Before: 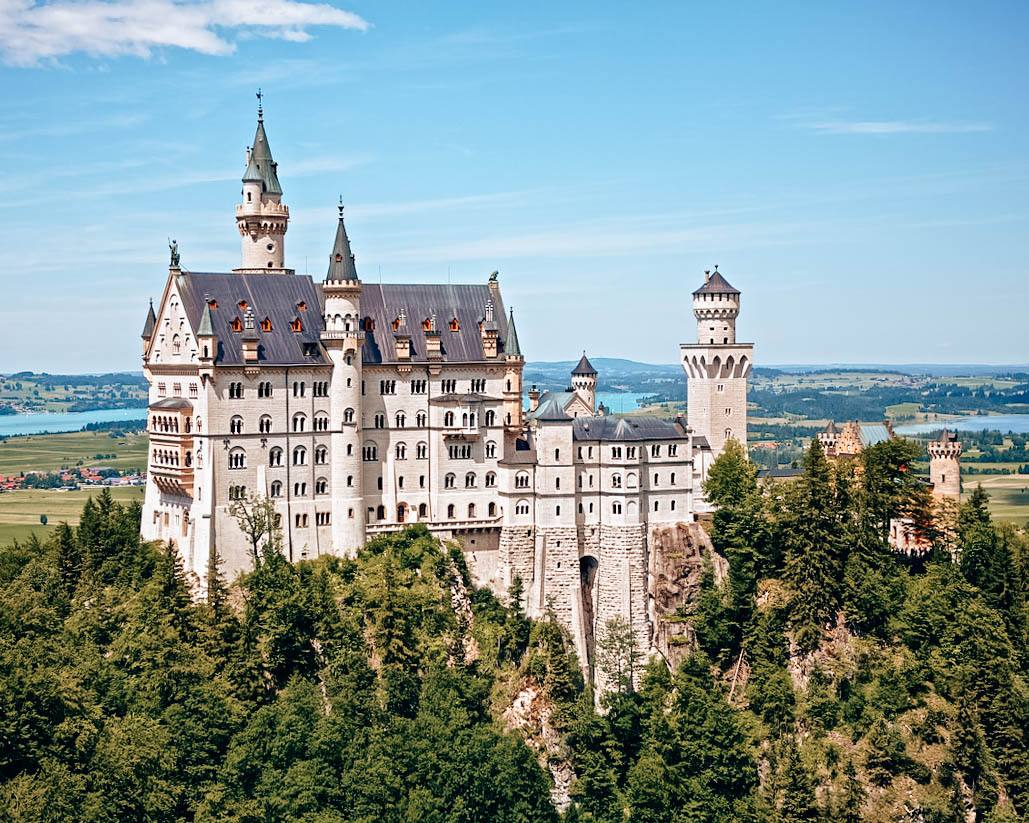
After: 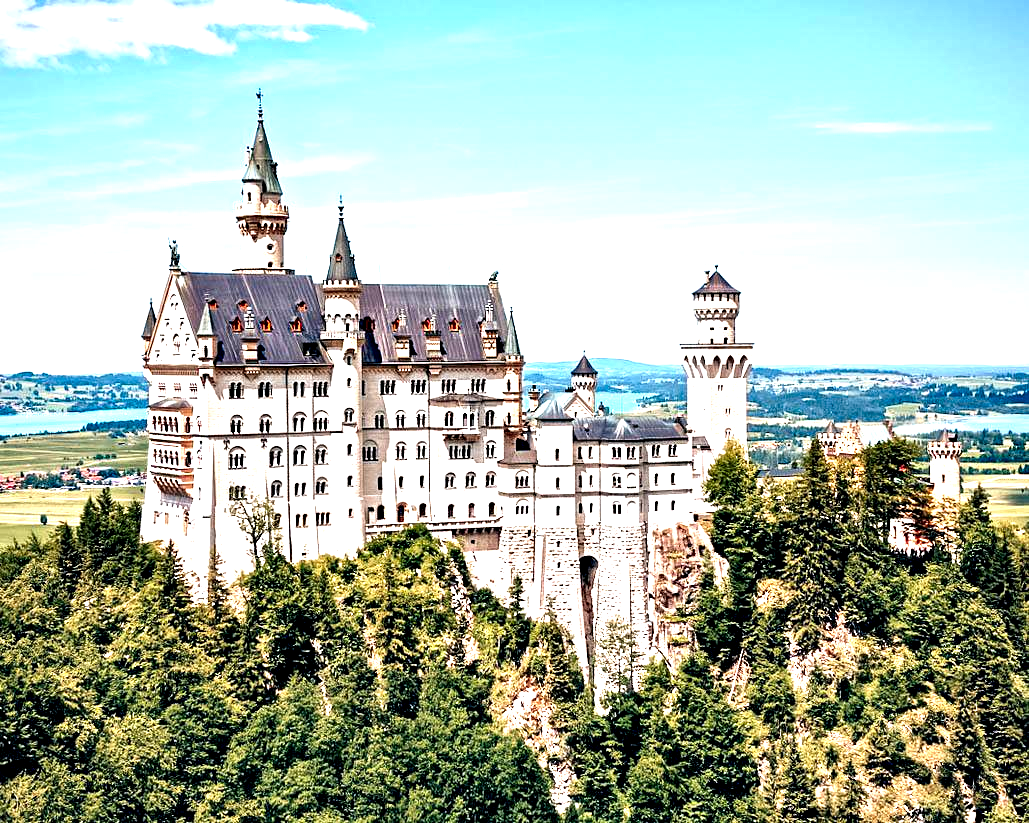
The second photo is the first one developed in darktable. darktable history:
contrast equalizer: octaves 7, y [[0.6 ×6], [0.55 ×6], [0 ×6], [0 ×6], [0 ×6]]
exposure: black level correction 0, exposure 1 EV, compensate exposure bias true, compensate highlight preservation false
